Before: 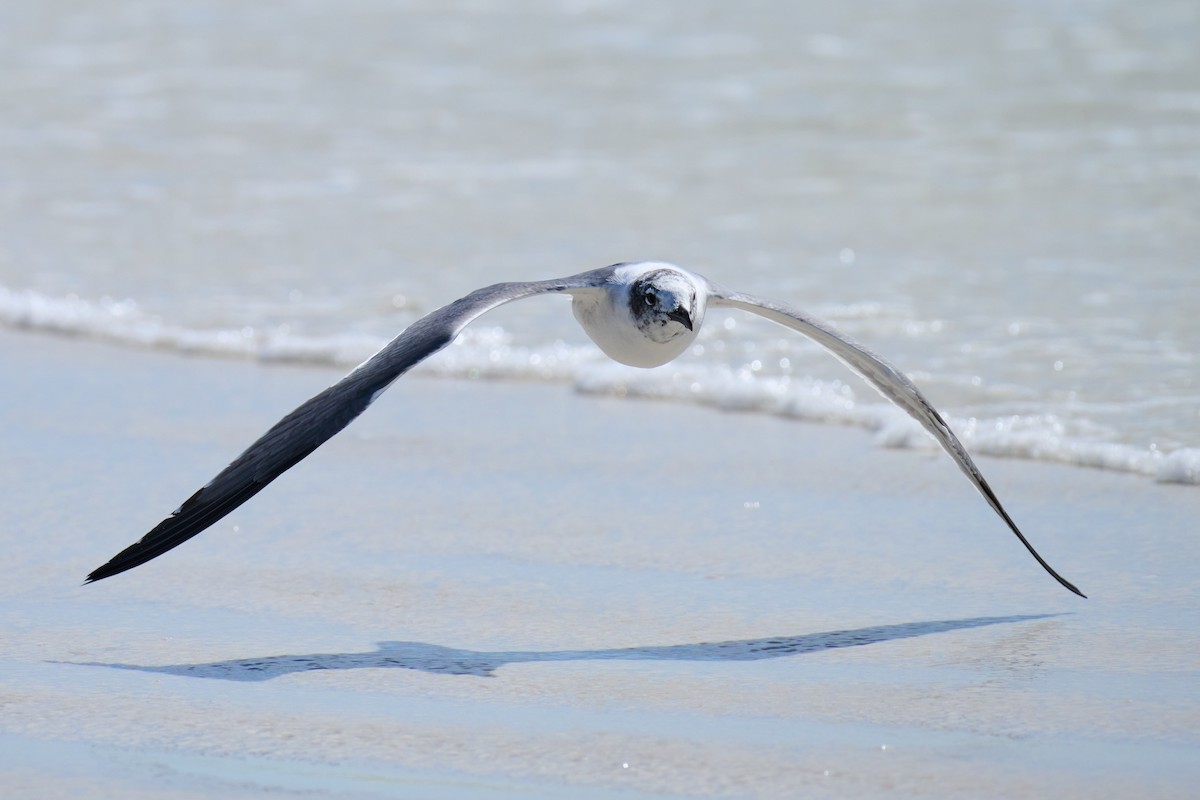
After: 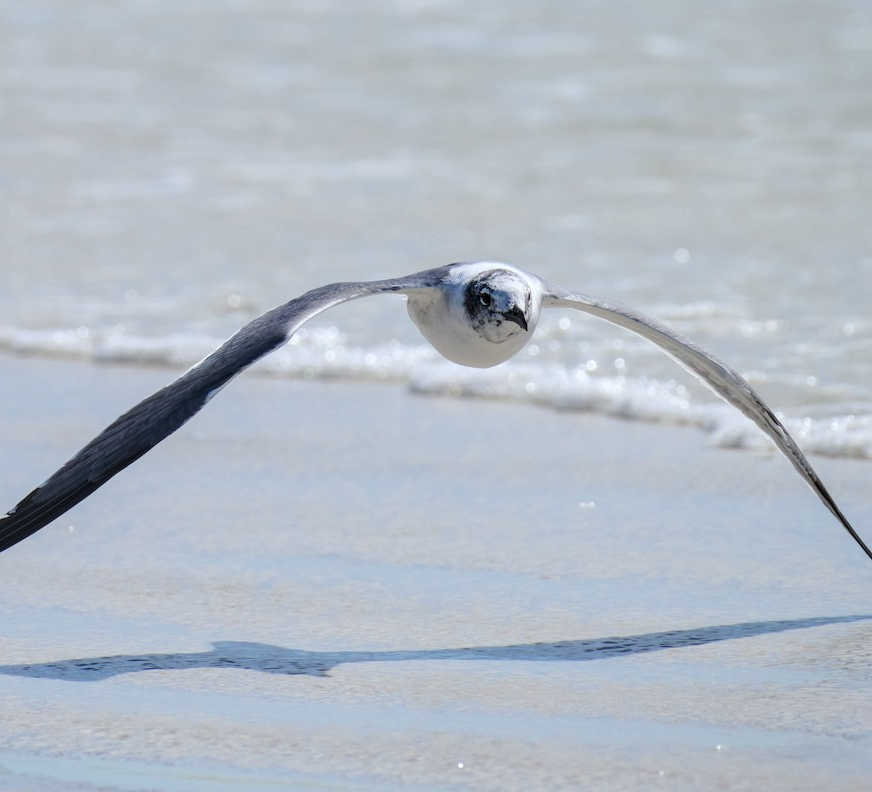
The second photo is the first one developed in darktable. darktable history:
local contrast: on, module defaults
crop: left 13.764%, right 13.412%
